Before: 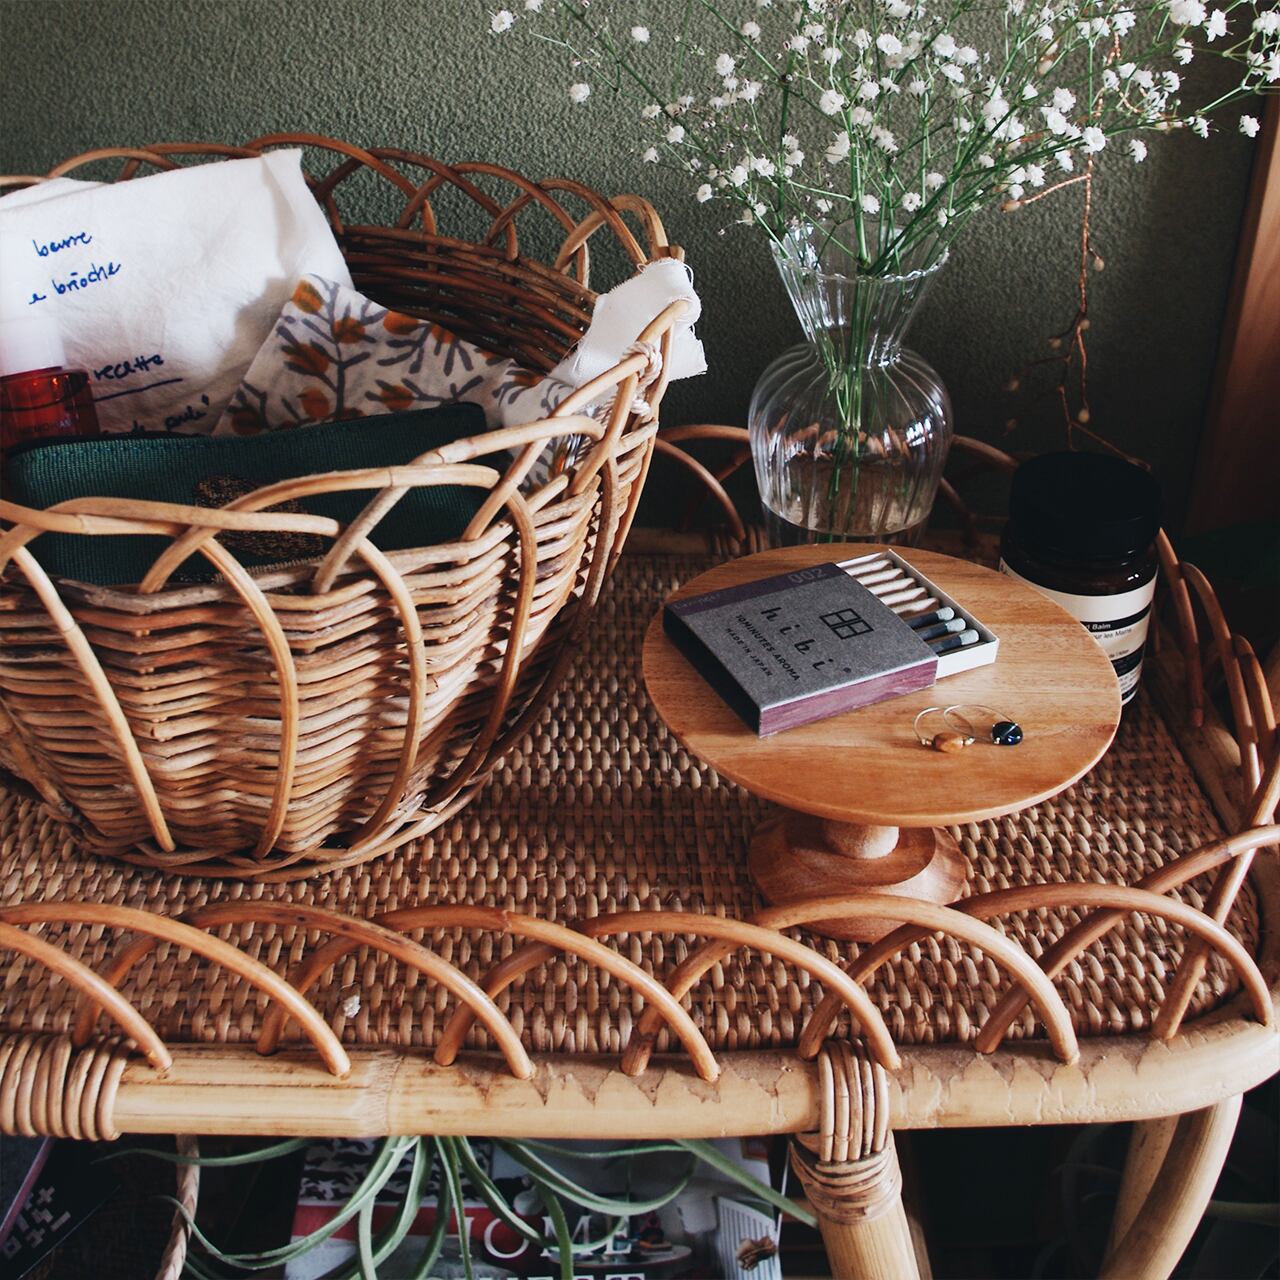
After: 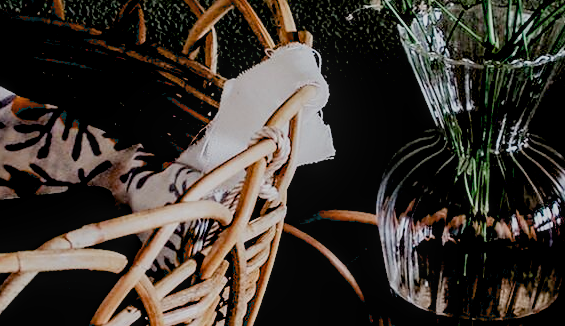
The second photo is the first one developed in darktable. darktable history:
local contrast: on, module defaults
crop: left 29.101%, top 16.833%, right 26.702%, bottom 57.673%
exposure: black level correction 0.048, exposure 0.014 EV, compensate highlight preservation false
filmic rgb: black relative exposure -7.17 EV, white relative exposure 5.39 EV, hardness 3.02
sharpen: radius 1.497, amount 0.4, threshold 1.385
